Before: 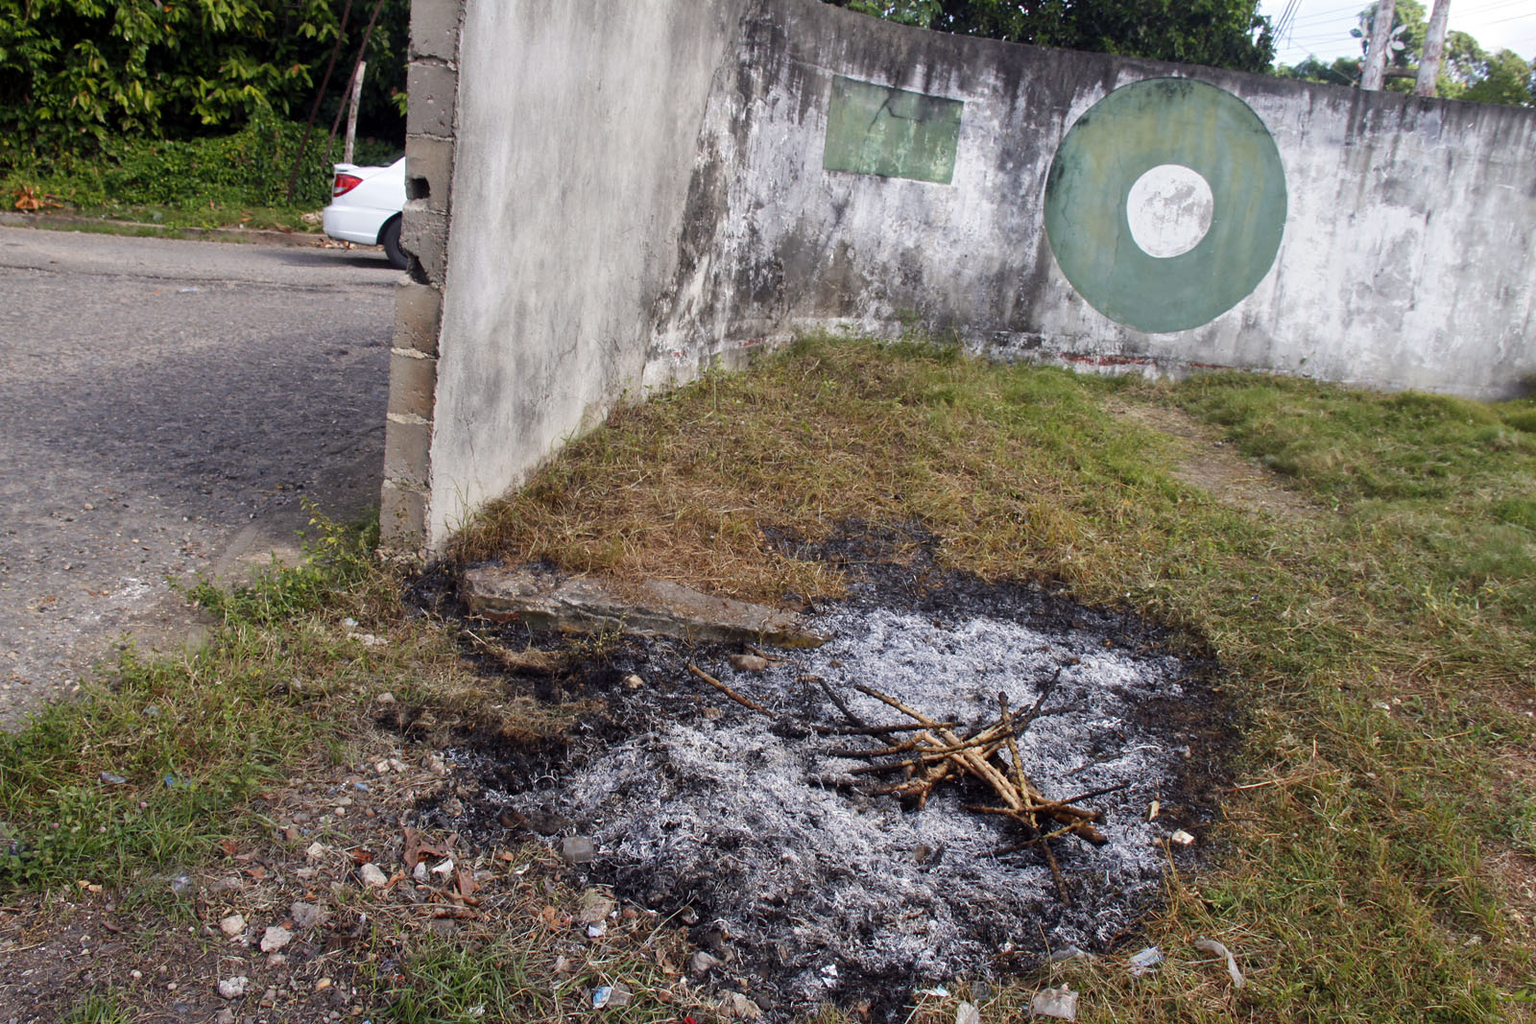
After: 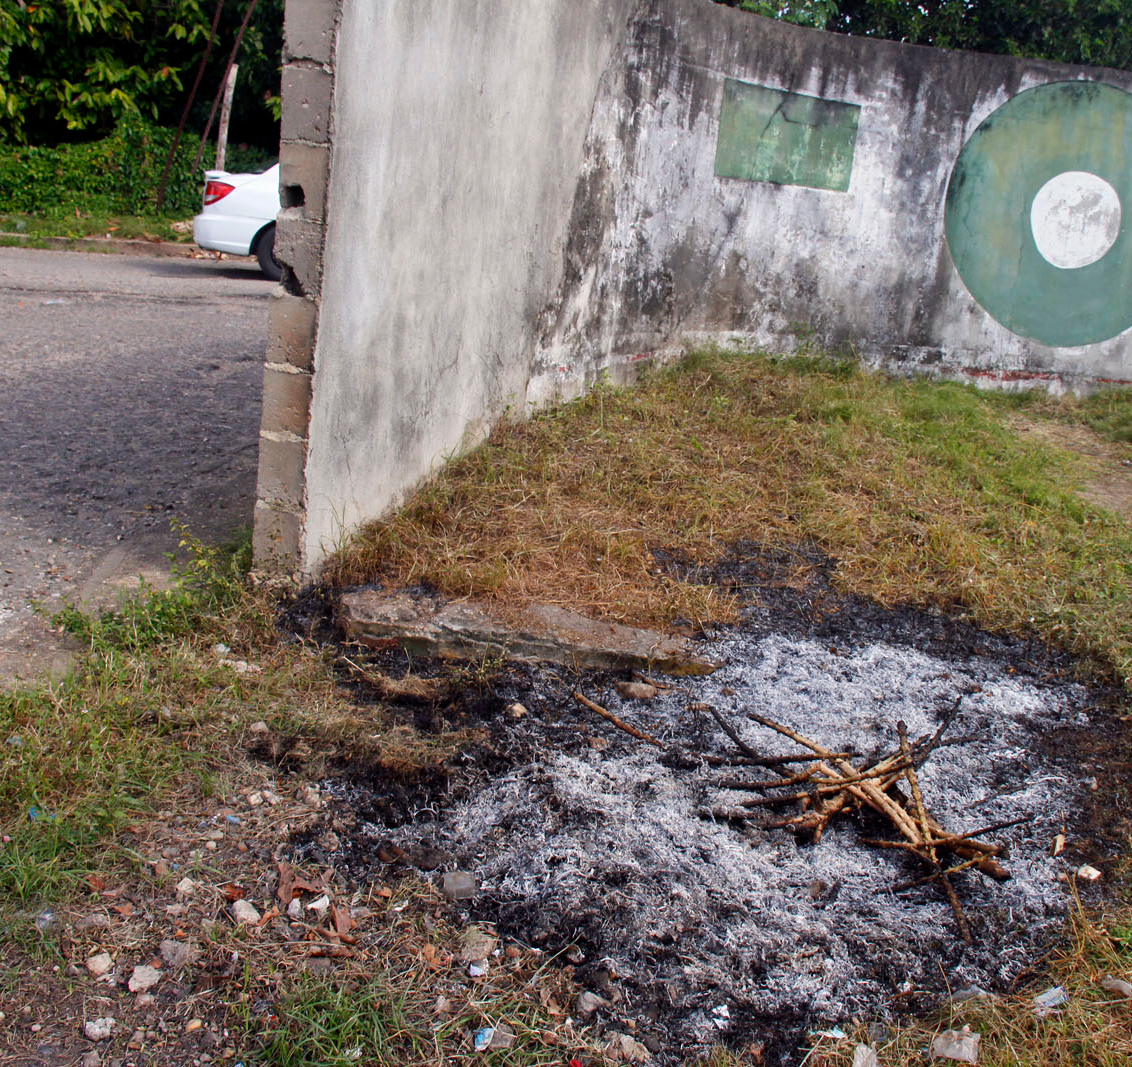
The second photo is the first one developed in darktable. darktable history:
crop and rotate: left 8.989%, right 20.227%
